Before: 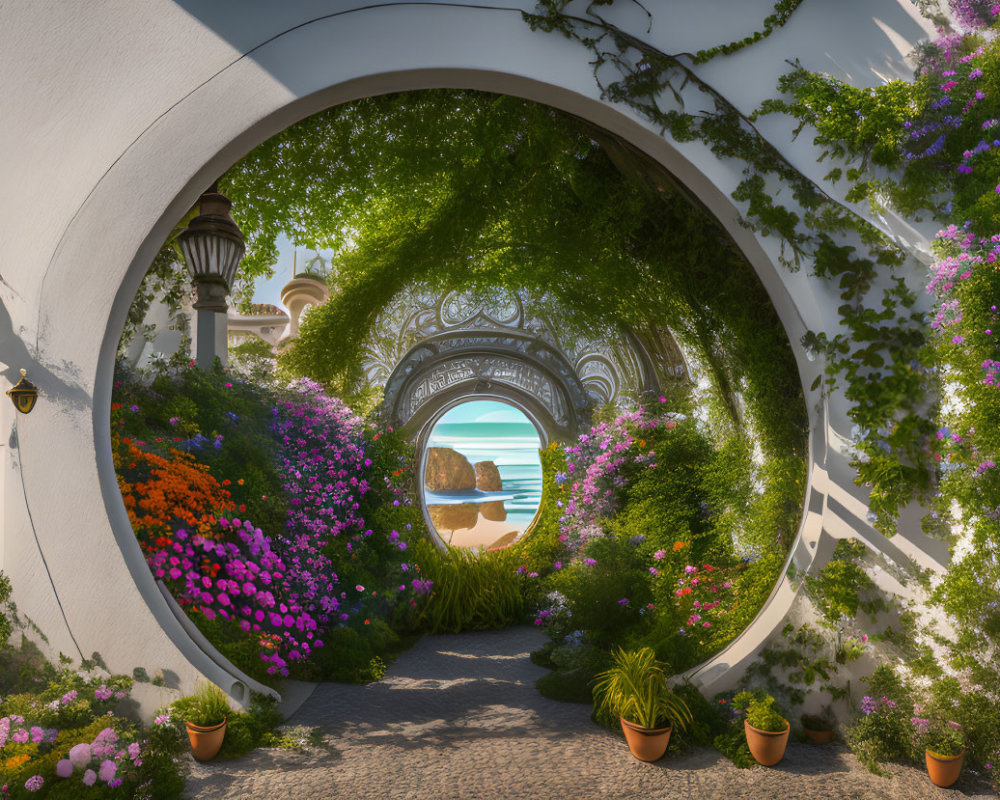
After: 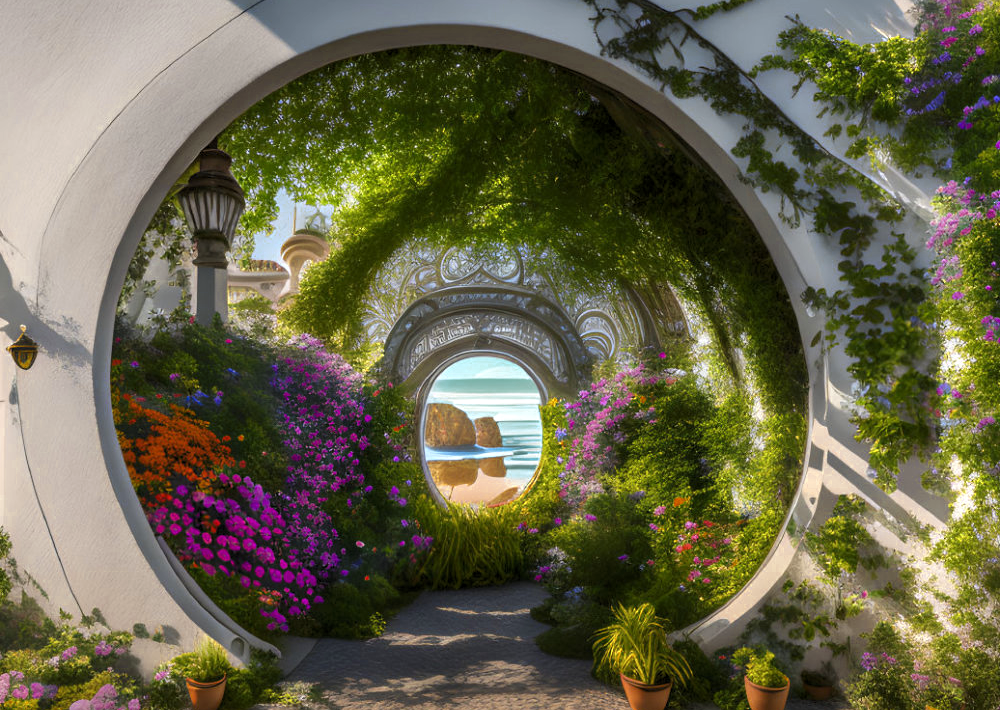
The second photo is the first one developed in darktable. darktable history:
color zones: curves: ch0 [(0, 0.485) (0.178, 0.476) (0.261, 0.623) (0.411, 0.403) (0.708, 0.603) (0.934, 0.412)]; ch1 [(0.003, 0.485) (0.149, 0.496) (0.229, 0.584) (0.326, 0.551) (0.484, 0.262) (0.757, 0.643)]
exposure: exposure 0.207 EV, compensate highlight preservation false
crop and rotate: top 5.609%, bottom 5.609%
levels: mode automatic, black 0.023%, white 99.97%, levels [0.062, 0.494, 0.925]
